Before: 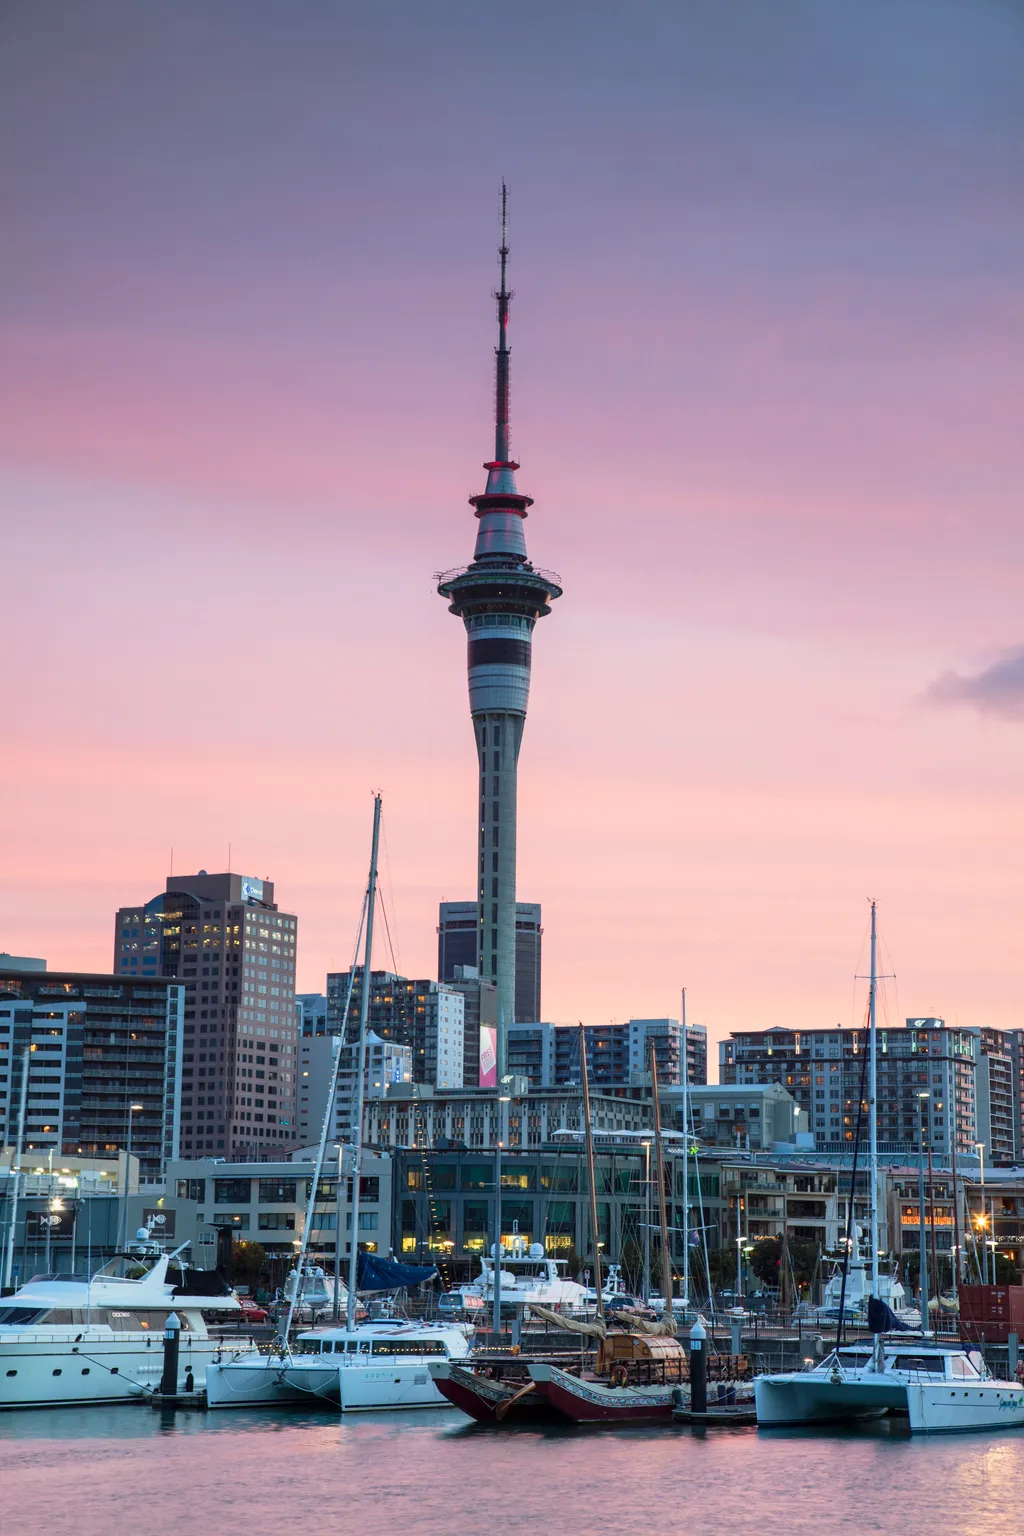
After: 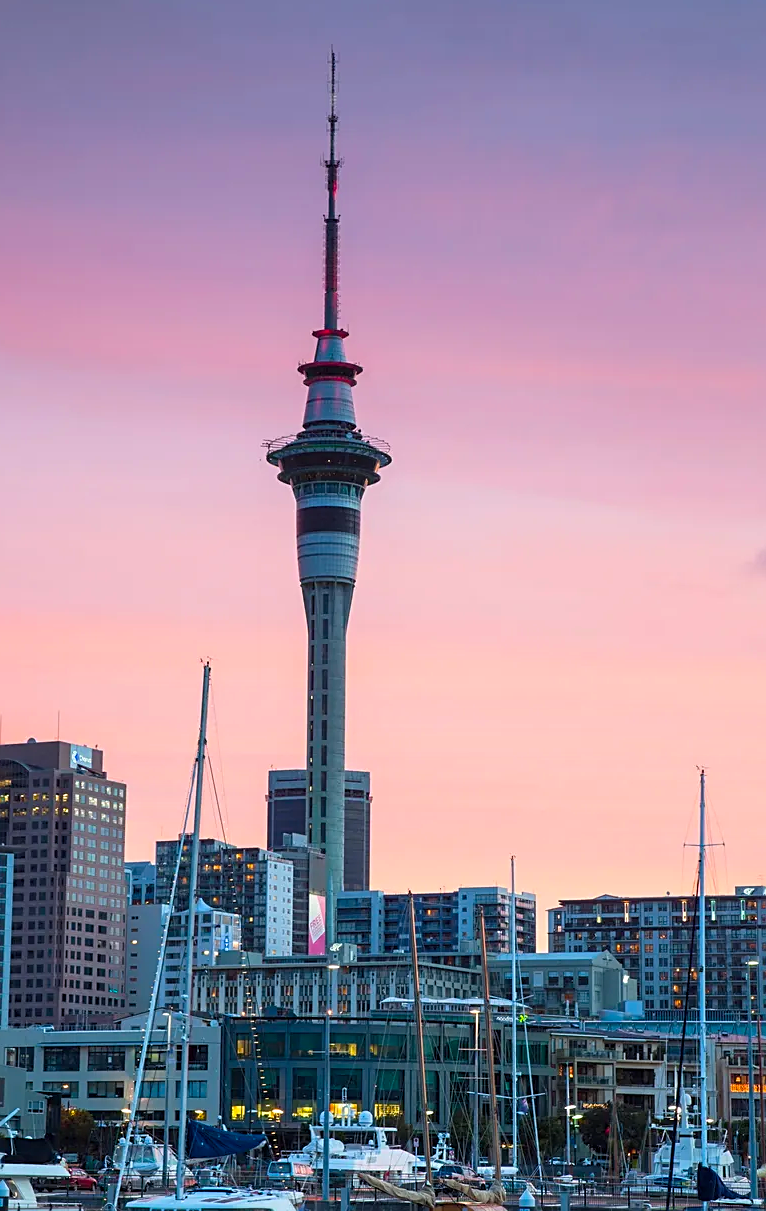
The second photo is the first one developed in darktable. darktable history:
rotate and perspective: automatic cropping off
color balance rgb: perceptual saturation grading › global saturation 25%, global vibrance 20%
crop: left 16.768%, top 8.653%, right 8.362%, bottom 12.485%
sharpen: on, module defaults
